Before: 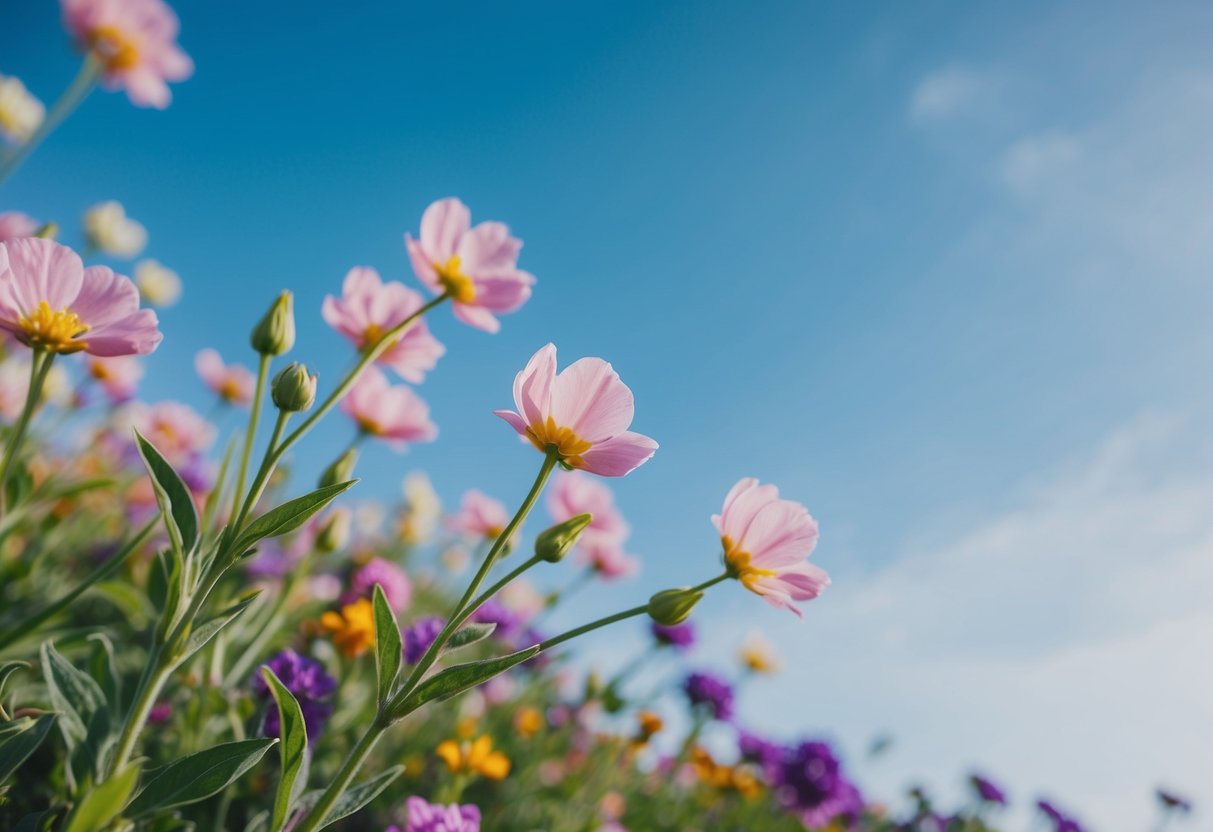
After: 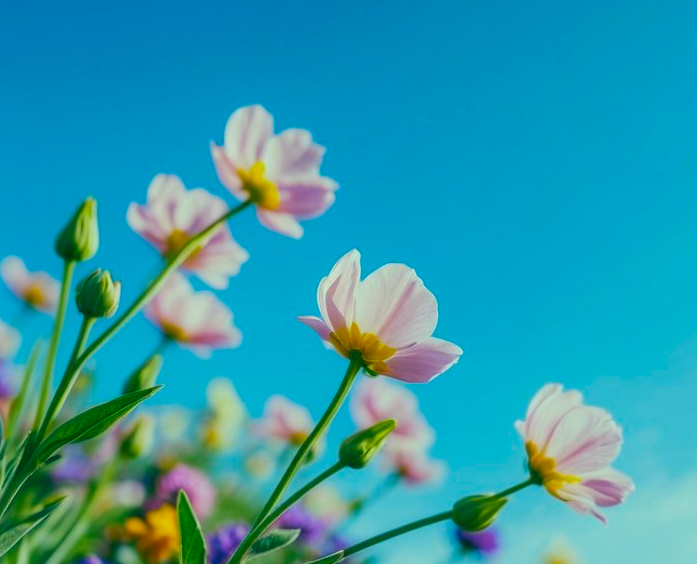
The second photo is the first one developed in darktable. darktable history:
contrast brightness saturation: brightness -0.019, saturation 0.365
color correction: highlights a* -19.91, highlights b* 9.8, shadows a* -20.55, shadows b* -10.3
crop: left 16.22%, top 11.404%, right 26.285%, bottom 20.697%
local contrast: detail 110%
